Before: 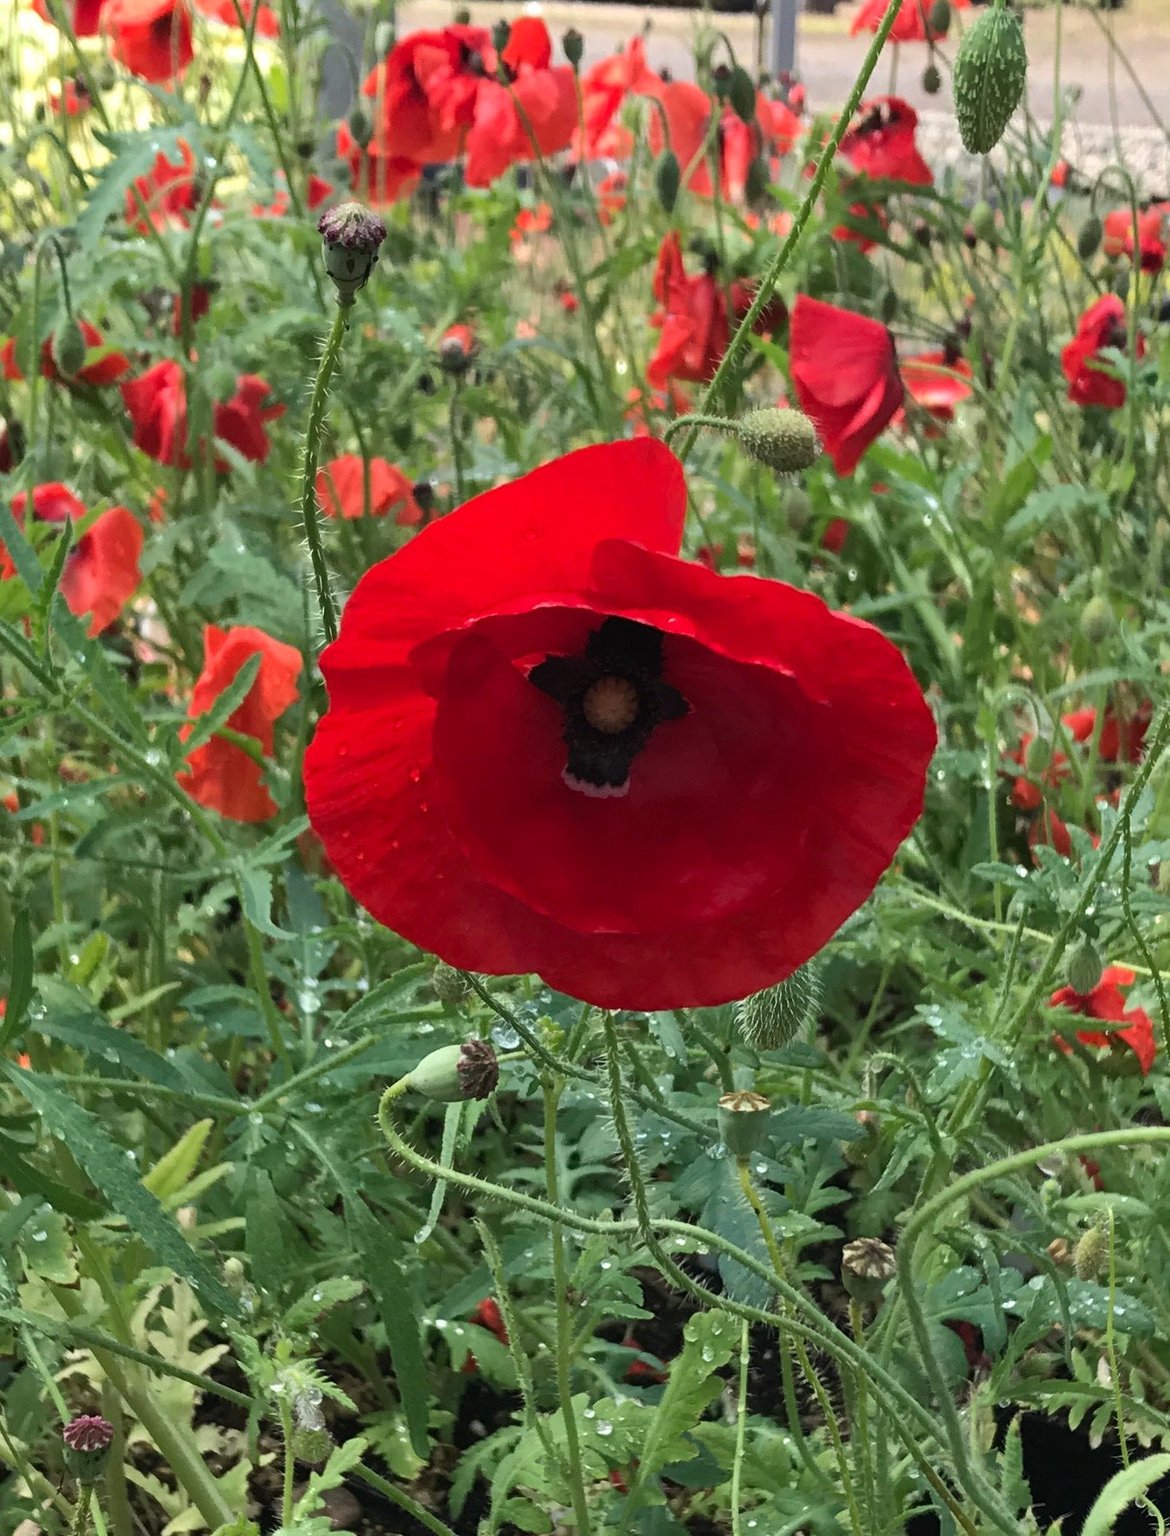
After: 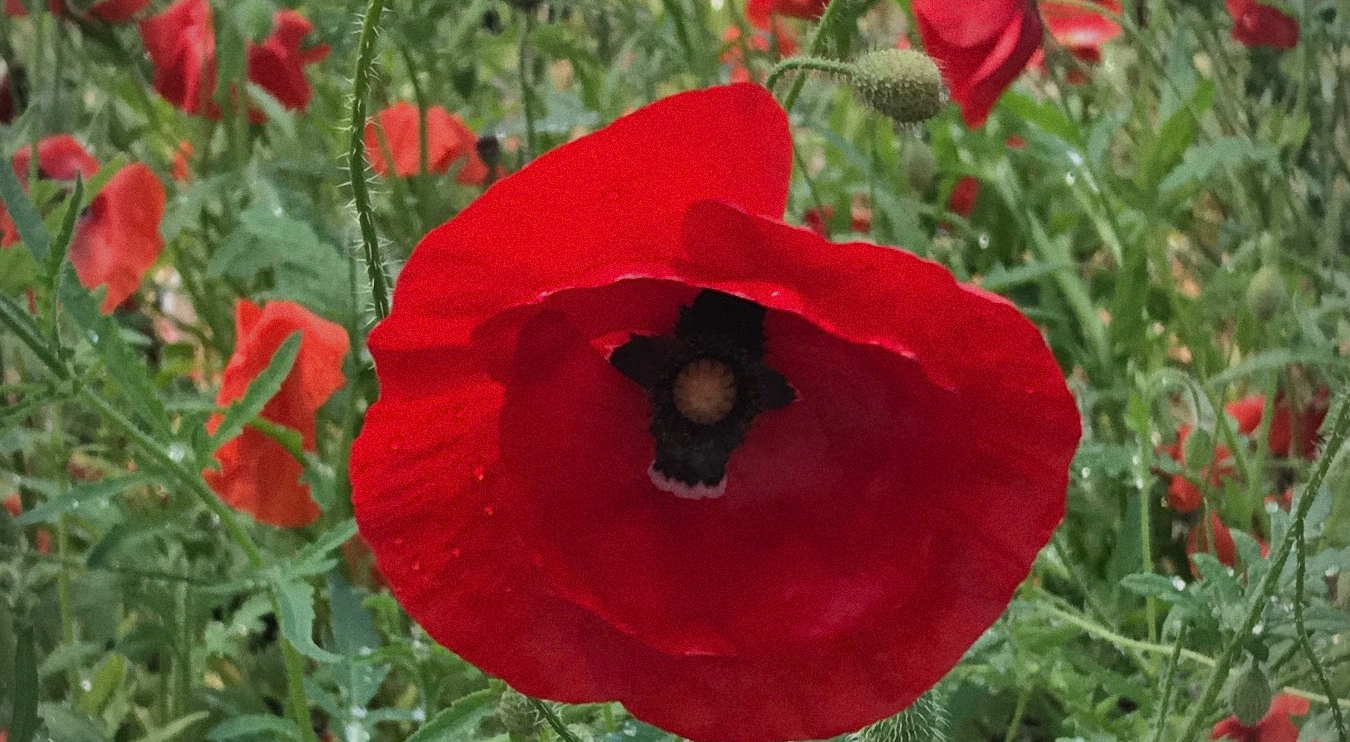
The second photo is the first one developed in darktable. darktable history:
vignetting: on, module defaults
tone equalizer: -8 EV 0.25 EV, -7 EV 0.417 EV, -6 EV 0.417 EV, -5 EV 0.25 EV, -3 EV -0.25 EV, -2 EV -0.417 EV, -1 EV -0.417 EV, +0 EV -0.25 EV, edges refinement/feathering 500, mask exposure compensation -1.57 EV, preserve details guided filter
crop and rotate: top 23.84%, bottom 34.294%
grain: coarseness 0.47 ISO
